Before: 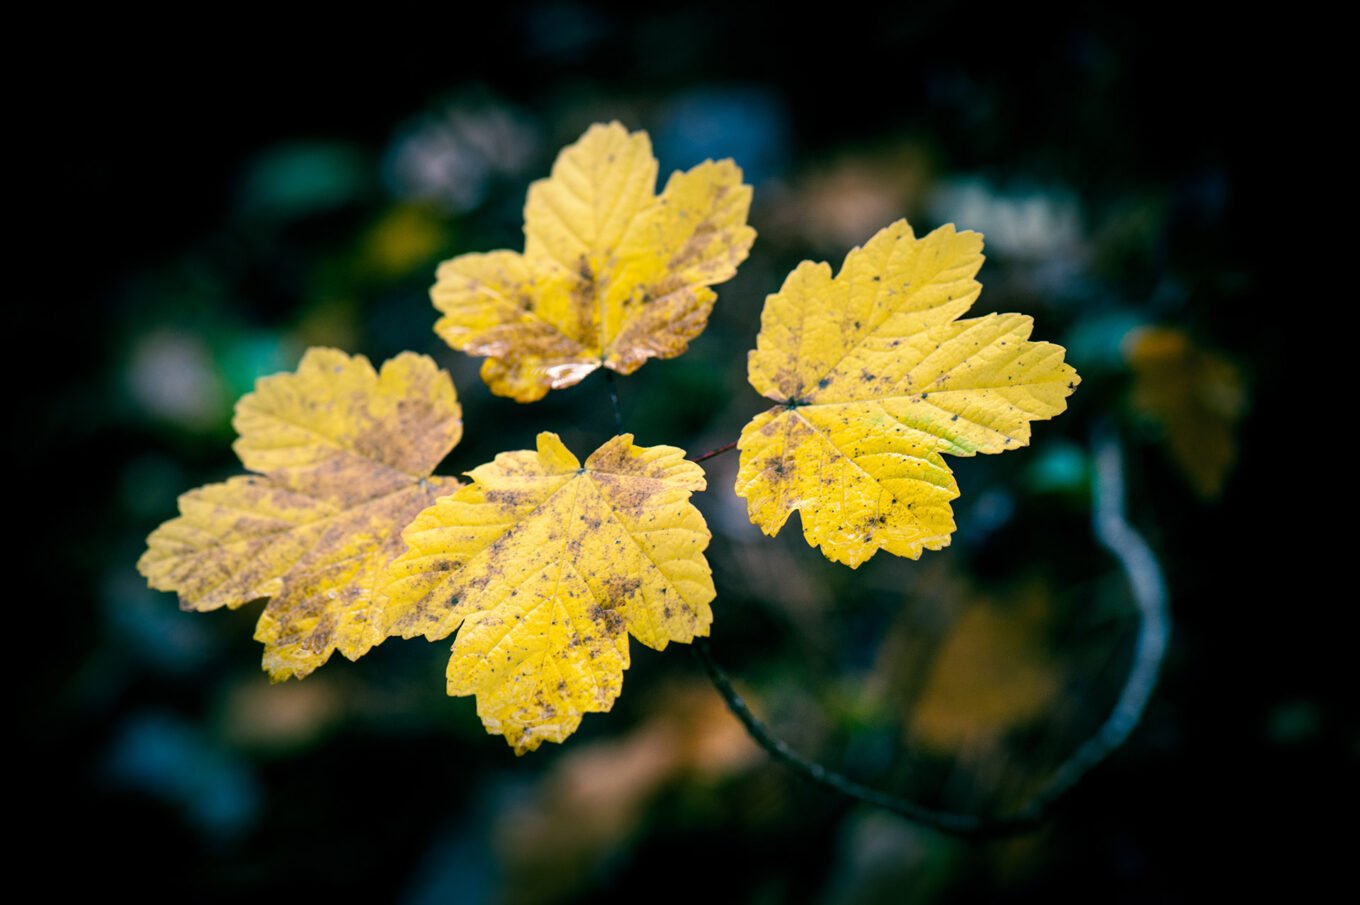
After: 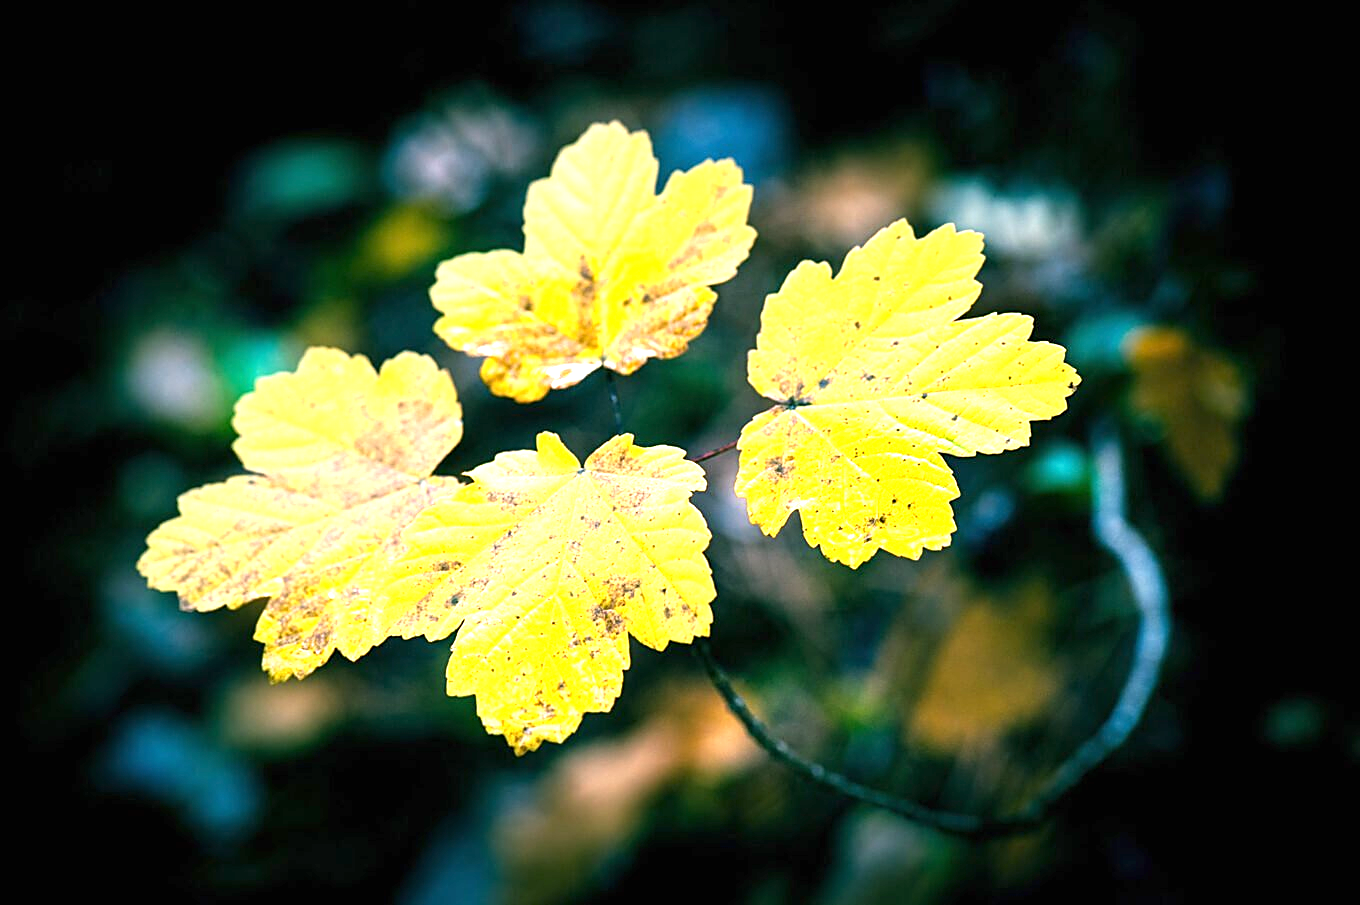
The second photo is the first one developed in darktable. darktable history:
exposure: black level correction 0, exposure 1.388 EV, compensate exposure bias true, compensate highlight preservation false
sharpen: on, module defaults
